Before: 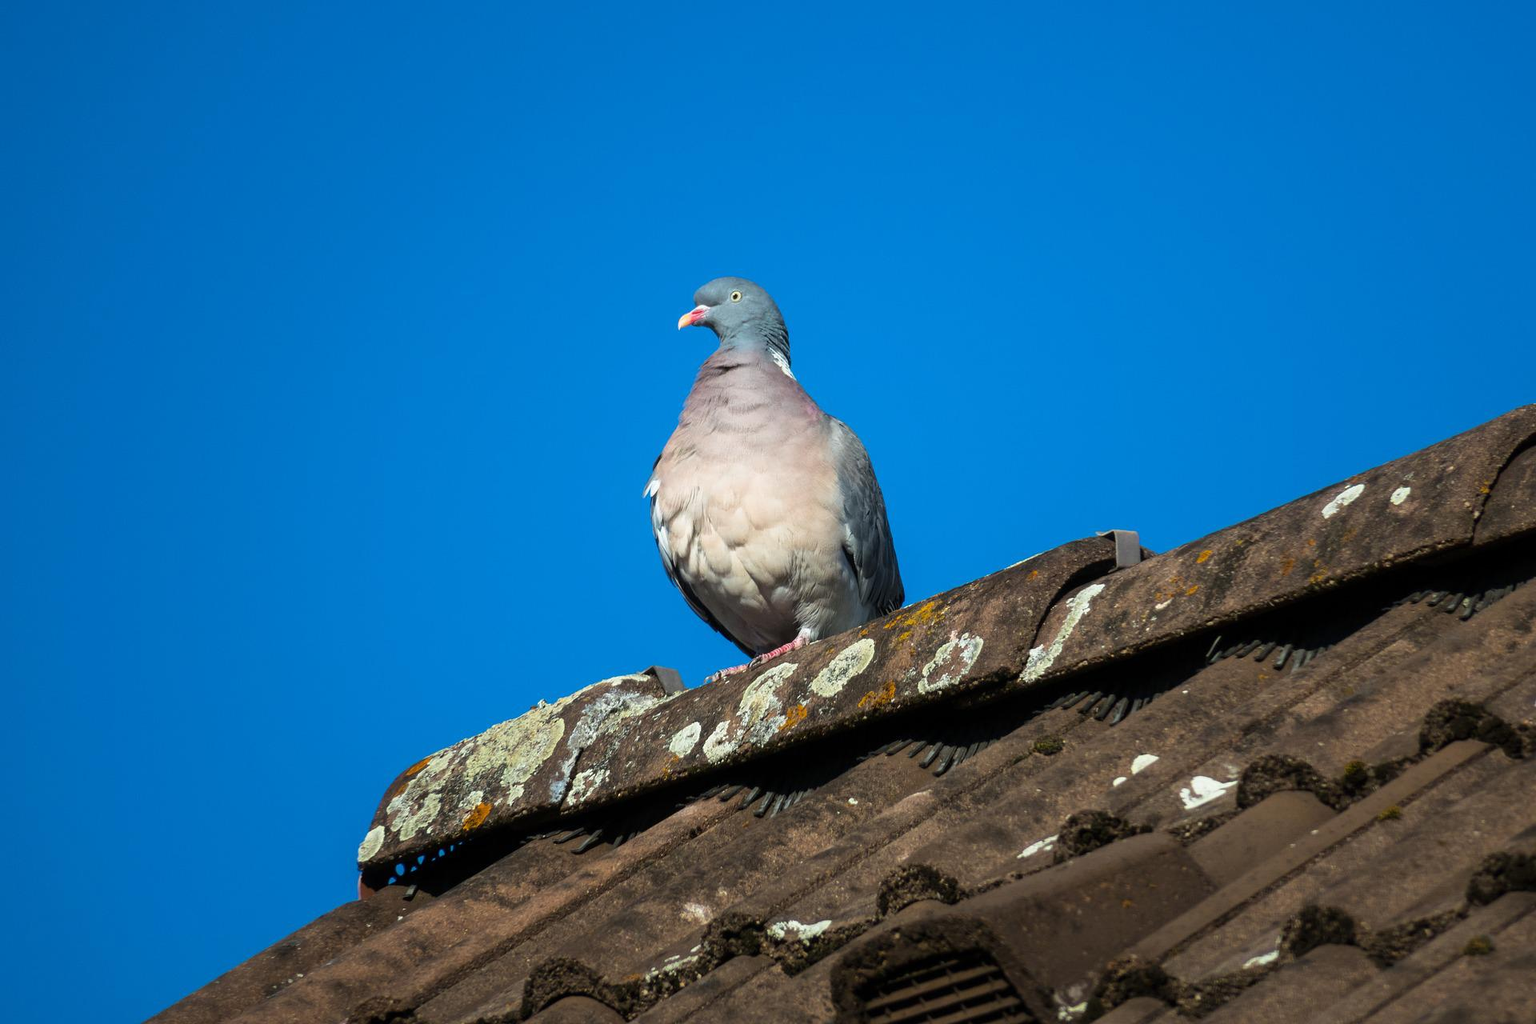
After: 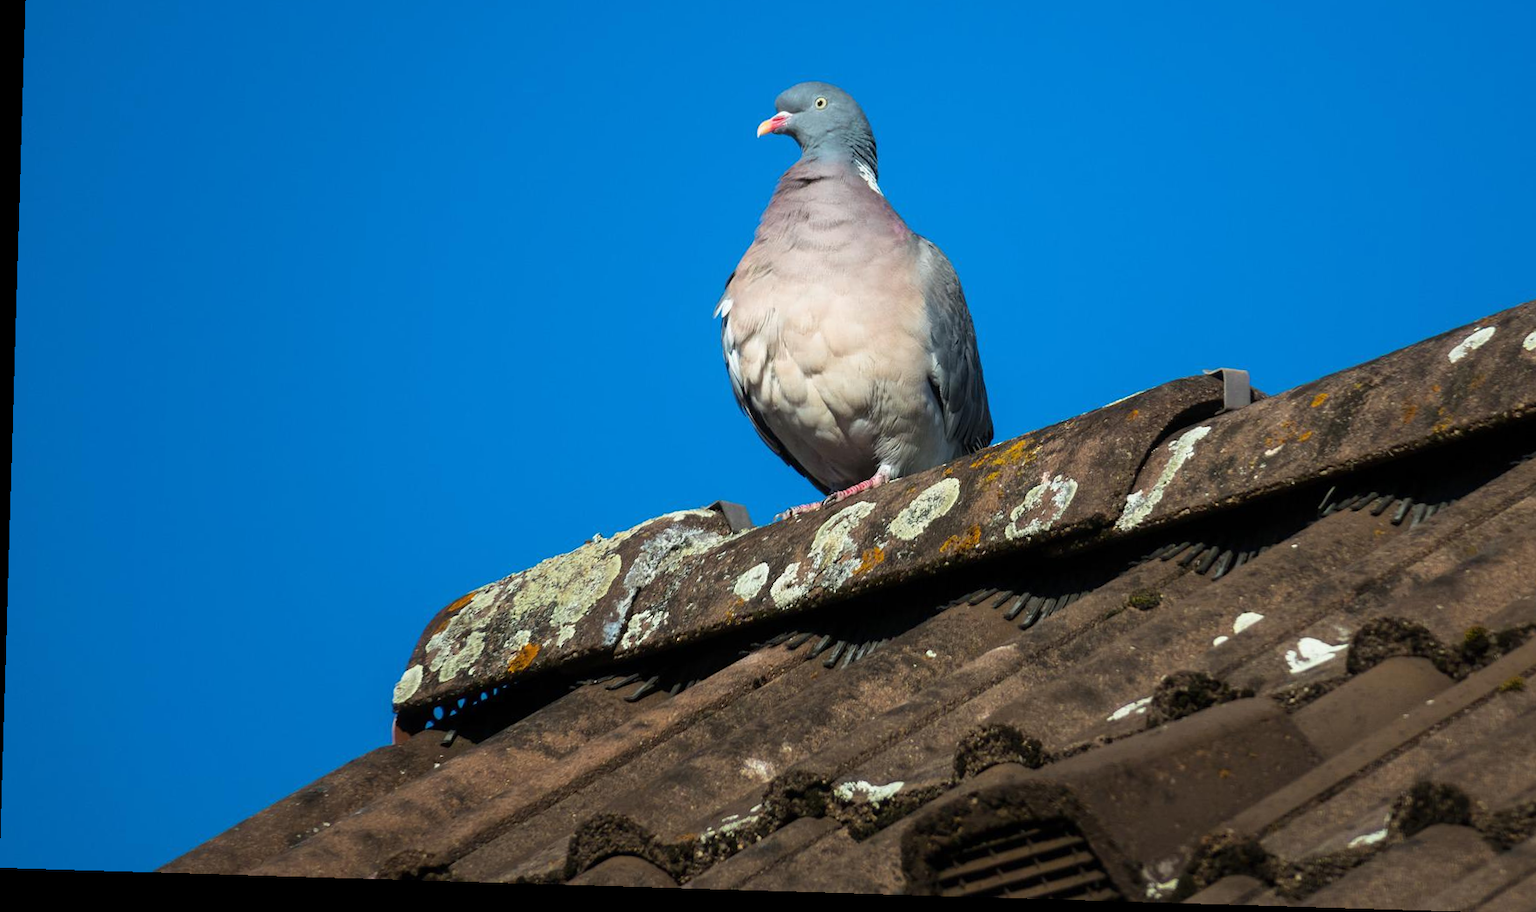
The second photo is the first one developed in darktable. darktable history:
crop: top 20.916%, right 9.437%, bottom 0.316%
rotate and perspective: rotation 1.72°, automatic cropping off
